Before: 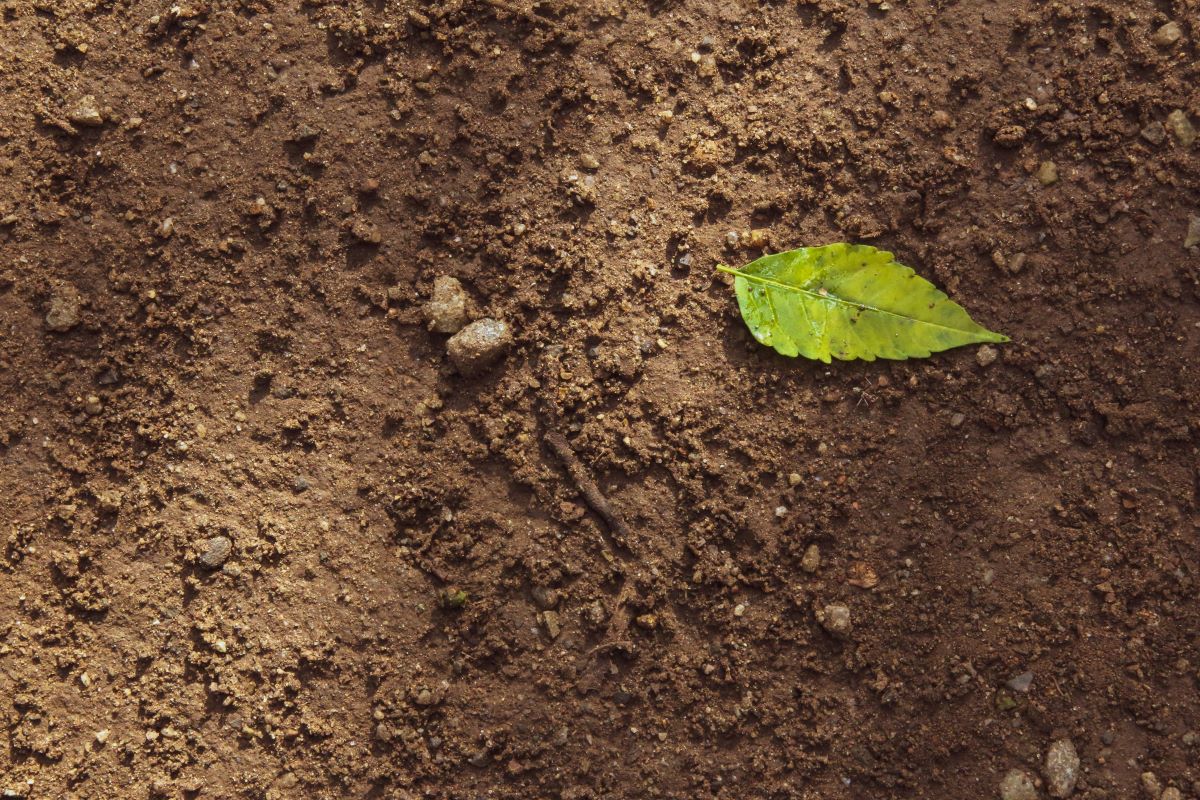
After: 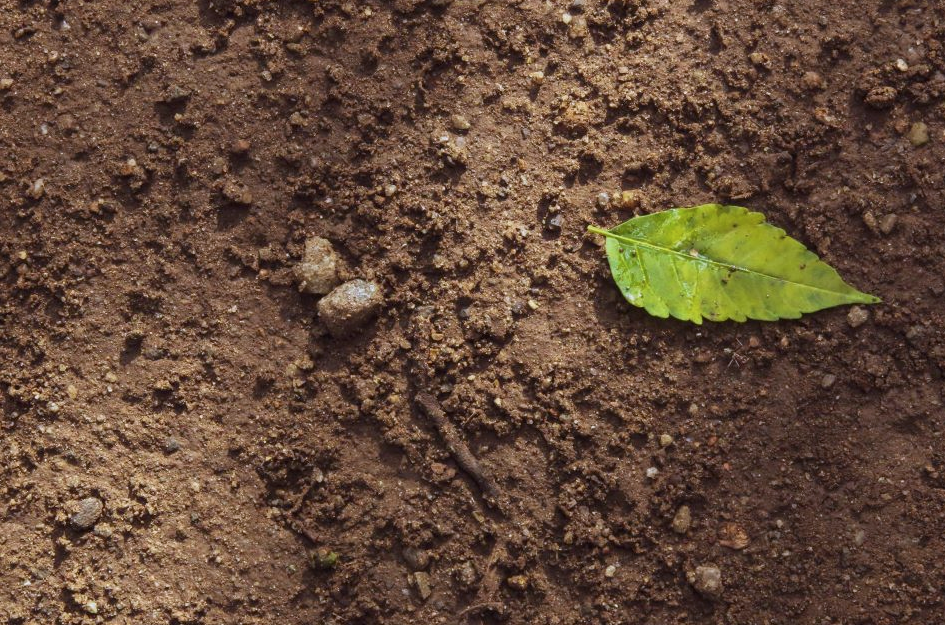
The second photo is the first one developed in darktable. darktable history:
exposure: exposure -0.116 EV, compensate exposure bias true, compensate highlight preservation false
color calibration: illuminant as shot in camera, x 0.358, y 0.373, temperature 4628.91 K
crop and rotate: left 10.77%, top 5.1%, right 10.41%, bottom 16.76%
